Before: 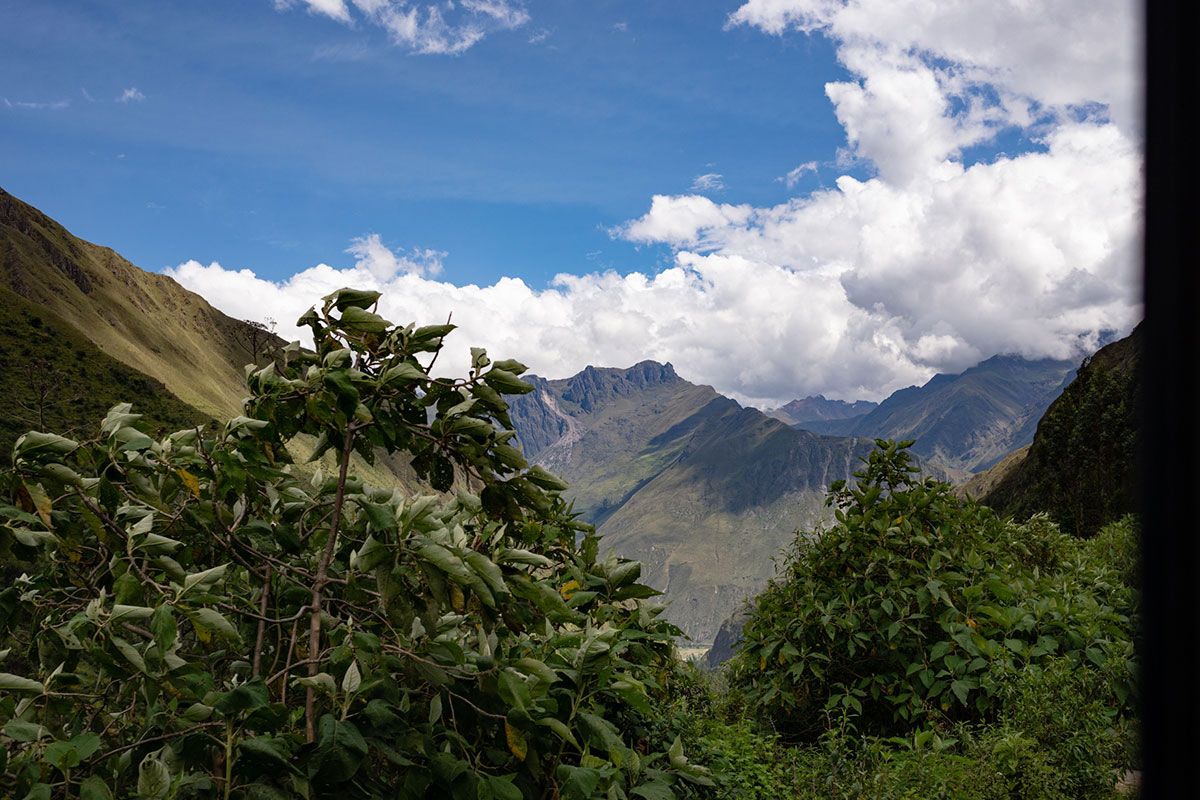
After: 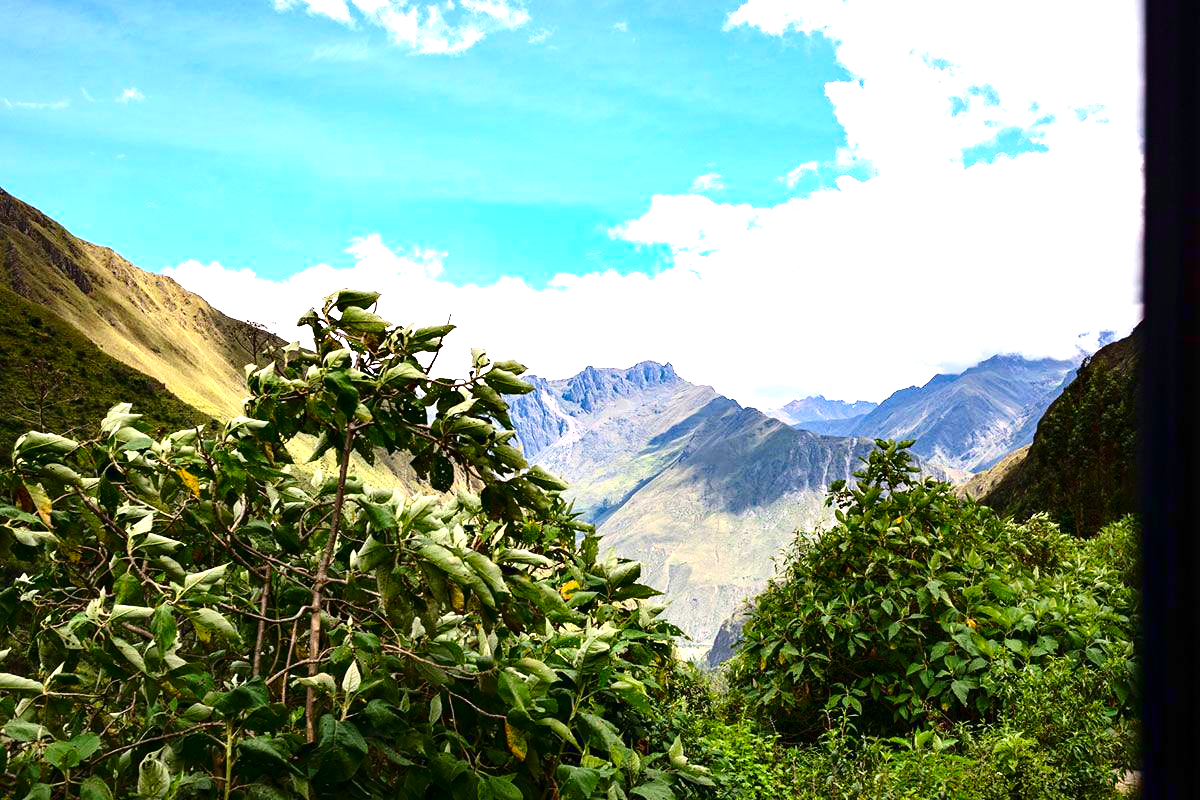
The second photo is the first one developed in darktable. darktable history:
contrast brightness saturation: contrast 0.21, brightness -0.11, saturation 0.21
exposure: black level correction 0, exposure 1.975 EV, compensate exposure bias true, compensate highlight preservation false
